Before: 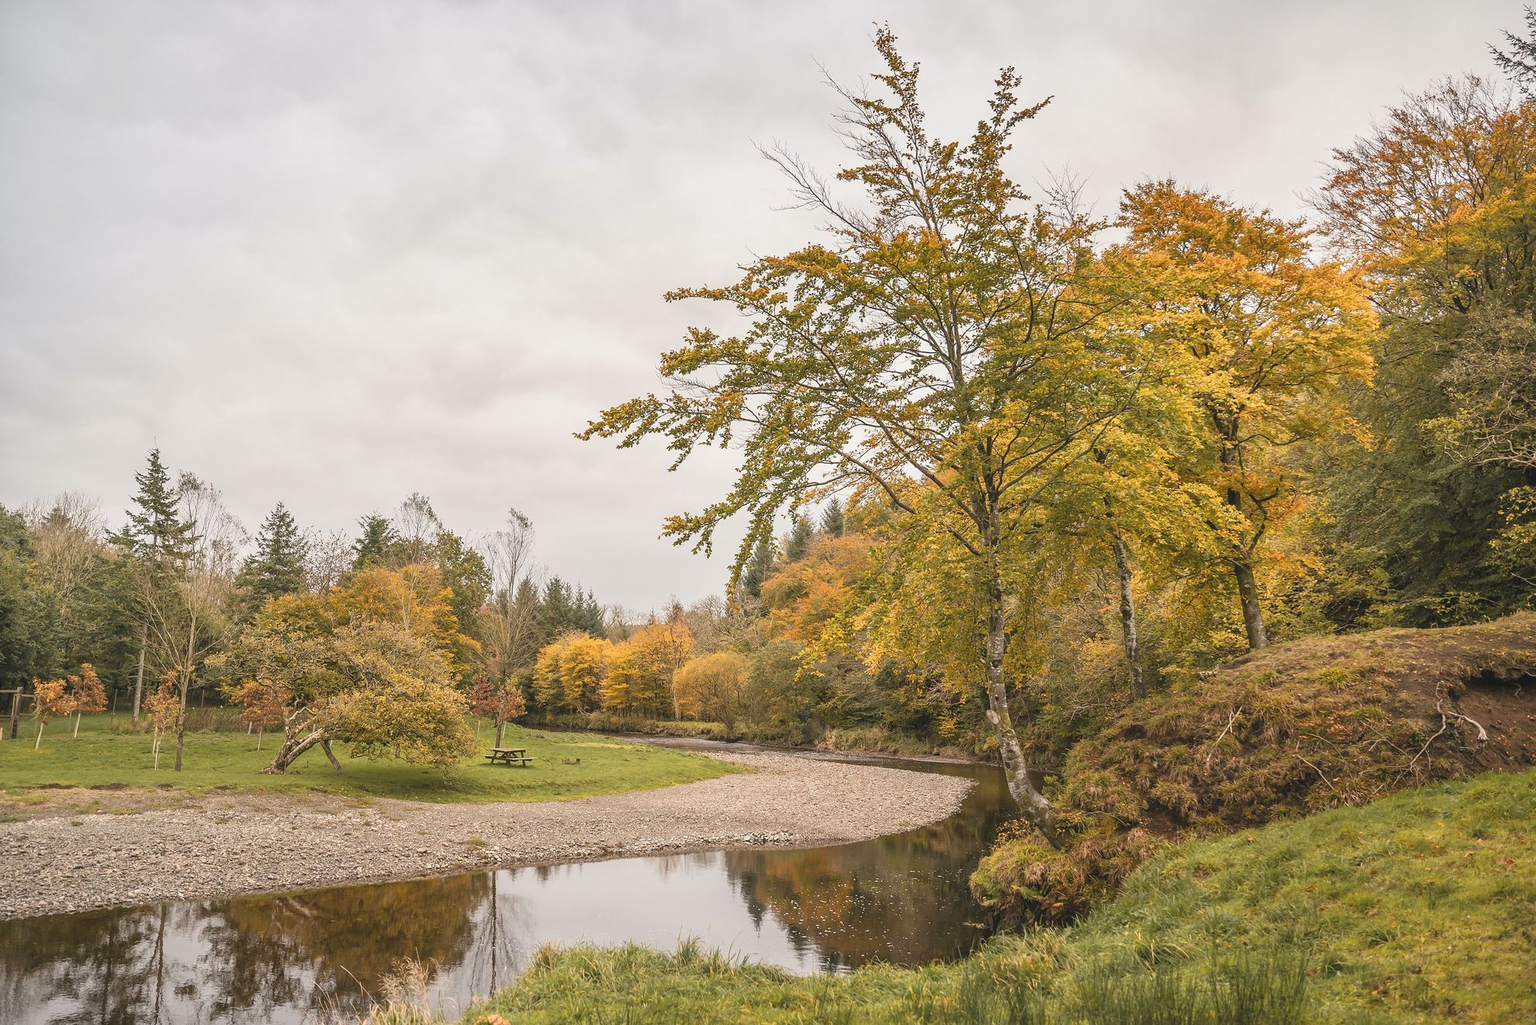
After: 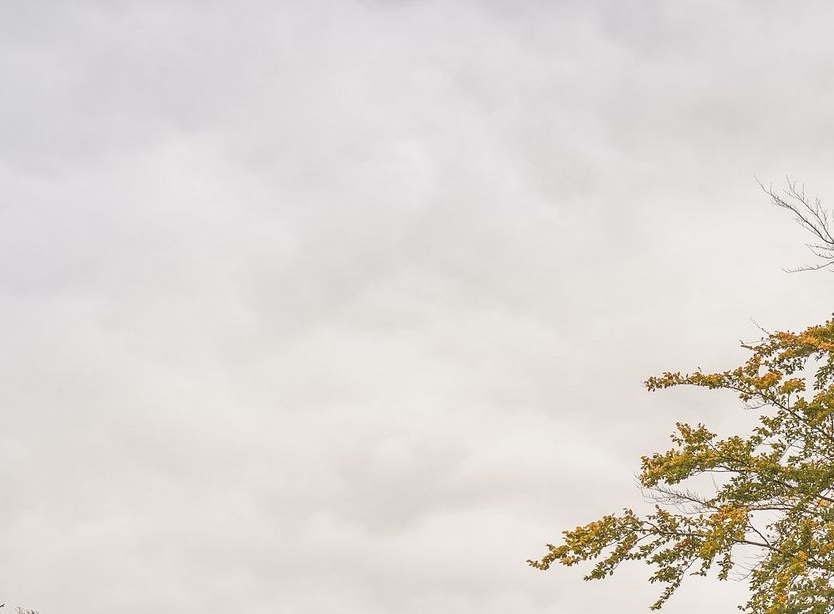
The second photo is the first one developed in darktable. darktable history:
levels: levels [0, 0.498, 1]
crop and rotate: left 10.817%, top 0.062%, right 47.194%, bottom 53.626%
